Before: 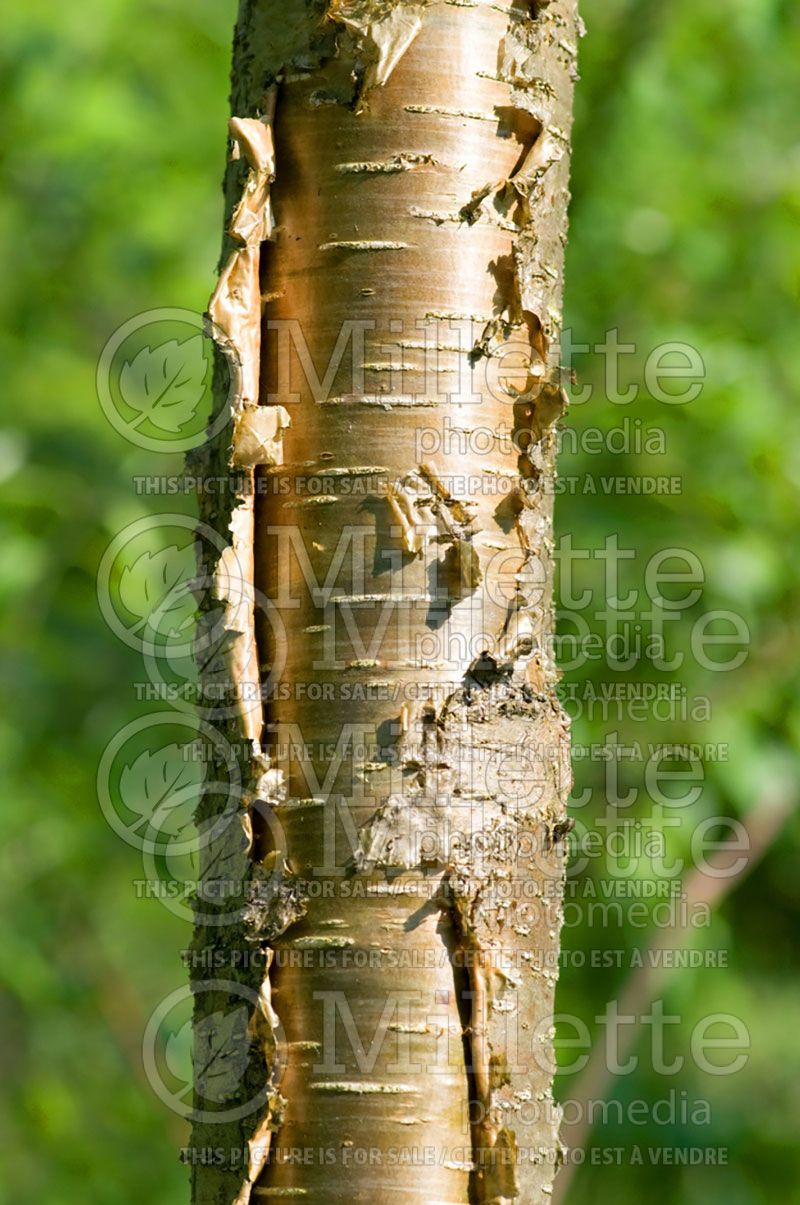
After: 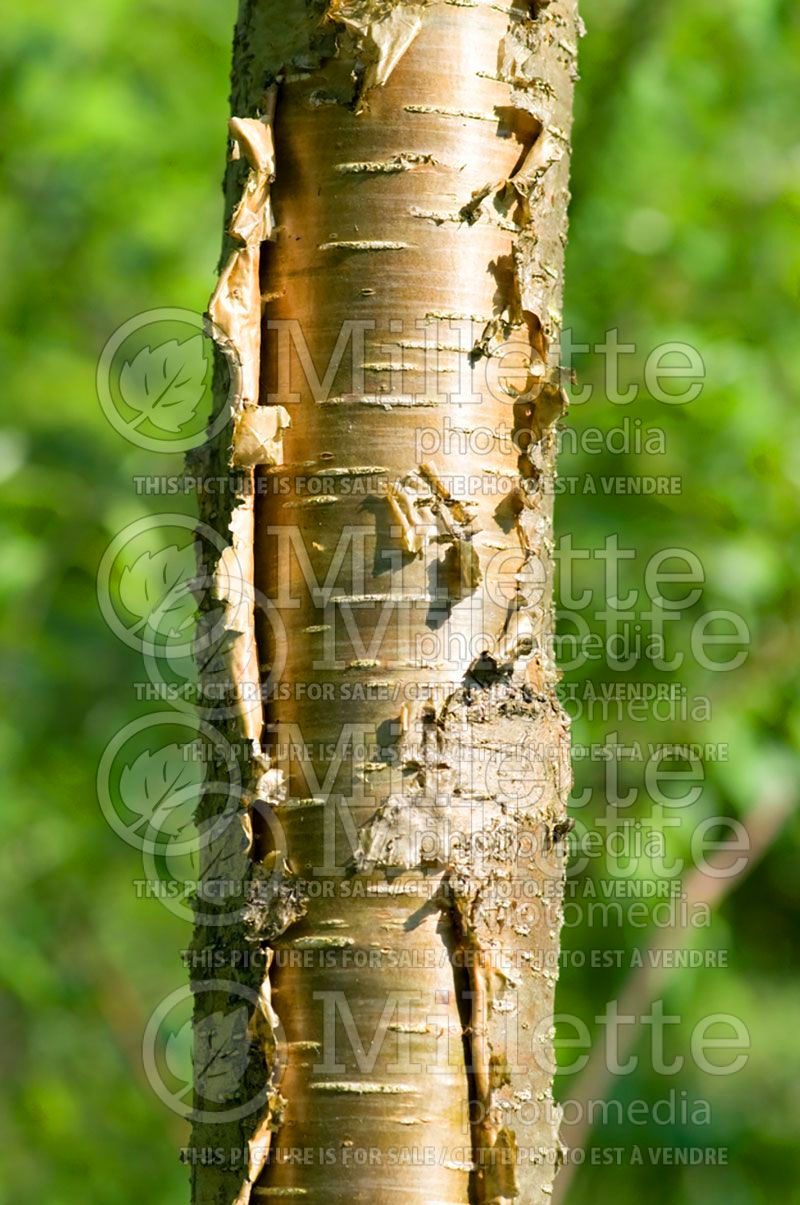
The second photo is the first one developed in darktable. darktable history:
contrast brightness saturation: contrast 0.102, brightness 0.035, saturation 0.09
